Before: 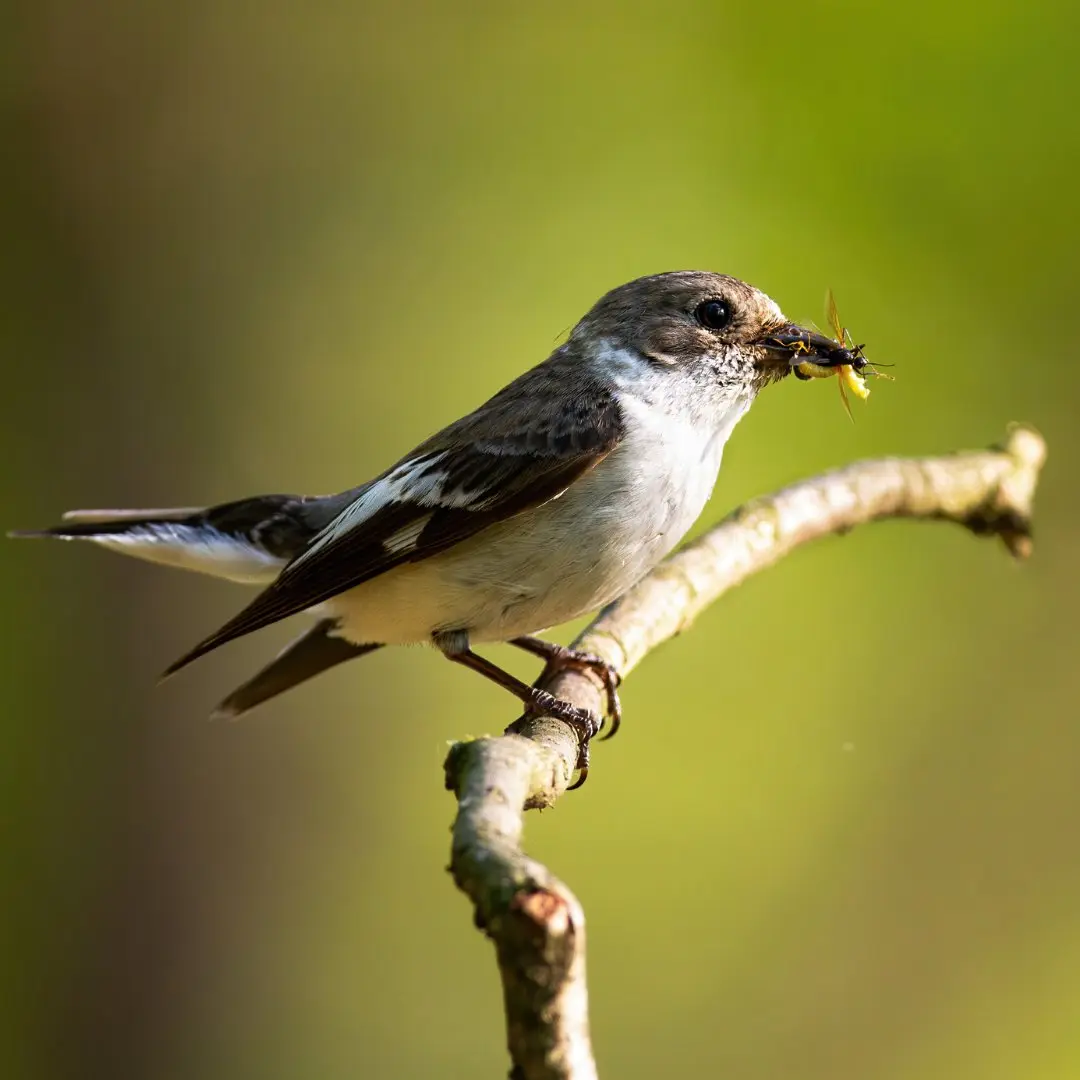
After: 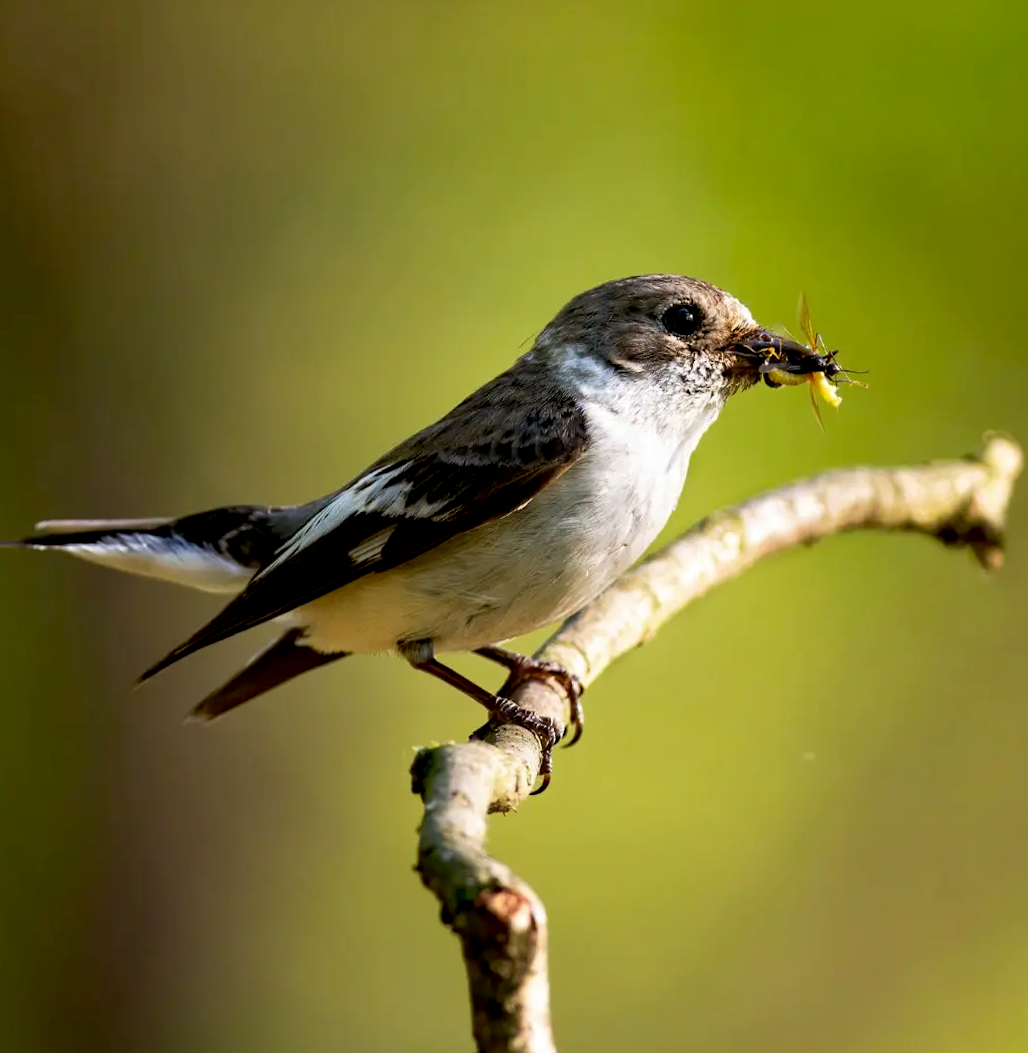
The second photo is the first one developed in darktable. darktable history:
exposure: black level correction 0.01, exposure 0.014 EV, compensate highlight preservation false
rotate and perspective: rotation 0.074°, lens shift (vertical) 0.096, lens shift (horizontal) -0.041, crop left 0.043, crop right 0.952, crop top 0.024, crop bottom 0.979
